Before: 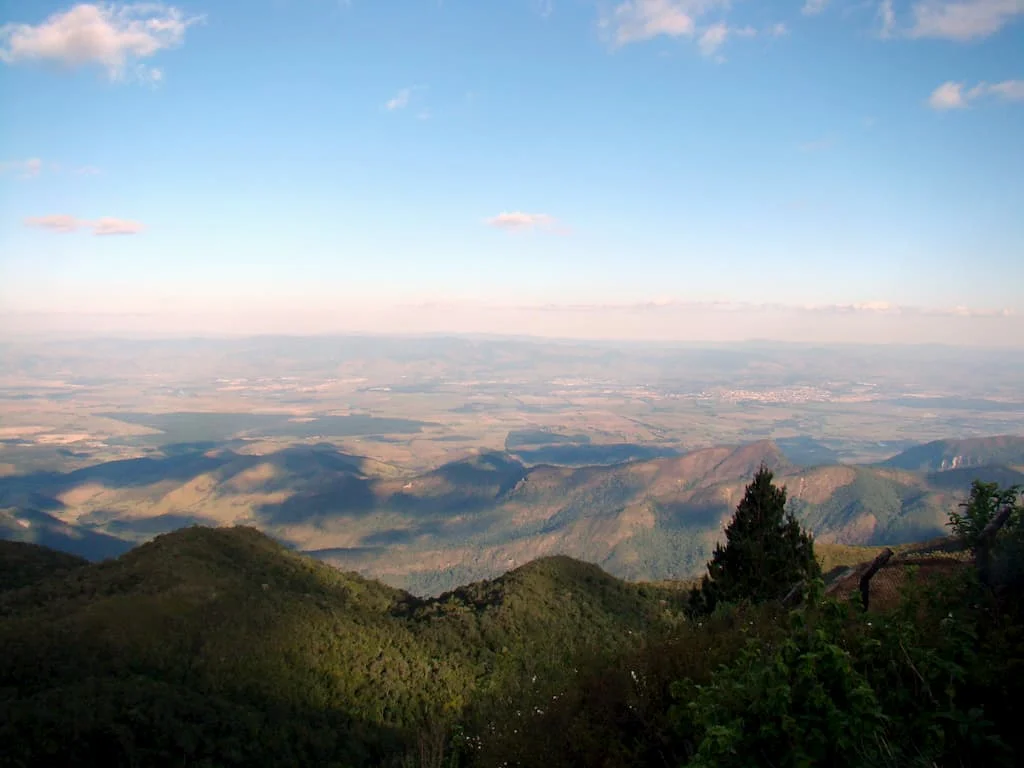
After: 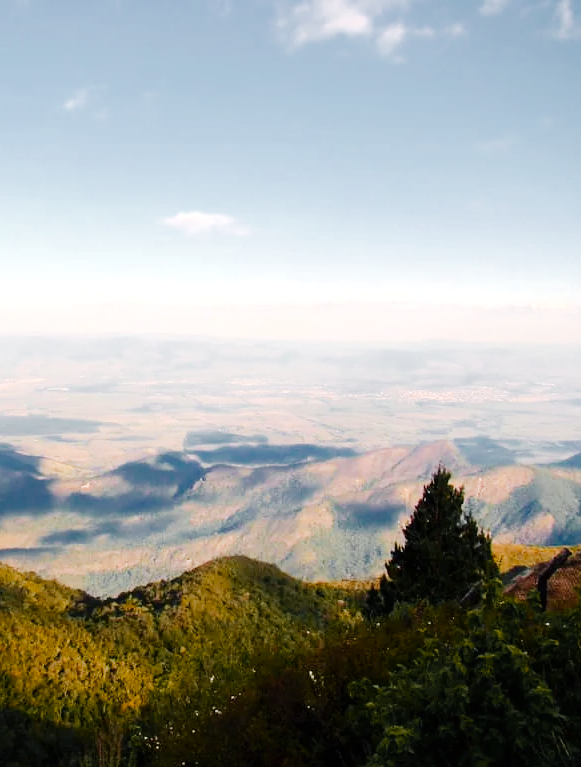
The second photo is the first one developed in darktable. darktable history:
crop: left 31.475%, top 0.019%, right 11.732%
exposure: black level correction 0, exposure 0.953 EV, compensate highlight preservation false
color zones: curves: ch0 [(0, 0.499) (0.143, 0.5) (0.286, 0.5) (0.429, 0.476) (0.571, 0.284) (0.714, 0.243) (0.857, 0.449) (1, 0.499)]; ch1 [(0, 0.532) (0.143, 0.645) (0.286, 0.696) (0.429, 0.211) (0.571, 0.504) (0.714, 0.493) (0.857, 0.495) (1, 0.532)]; ch2 [(0, 0.5) (0.143, 0.5) (0.286, 0.427) (0.429, 0.324) (0.571, 0.5) (0.714, 0.5) (0.857, 0.5) (1, 0.5)]
tone curve: curves: ch0 [(0, 0) (0.128, 0.068) (0.292, 0.274) (0.453, 0.507) (0.653, 0.717) (0.785, 0.817) (0.995, 0.917)]; ch1 [(0, 0) (0.384, 0.365) (0.463, 0.447) (0.486, 0.474) (0.503, 0.497) (0.52, 0.525) (0.559, 0.591) (0.583, 0.623) (0.672, 0.699) (0.766, 0.773) (1, 1)]; ch2 [(0, 0) (0.374, 0.344) (0.446, 0.443) (0.501, 0.5) (0.527, 0.549) (0.565, 0.582) (0.624, 0.632) (1, 1)], preserve colors none
